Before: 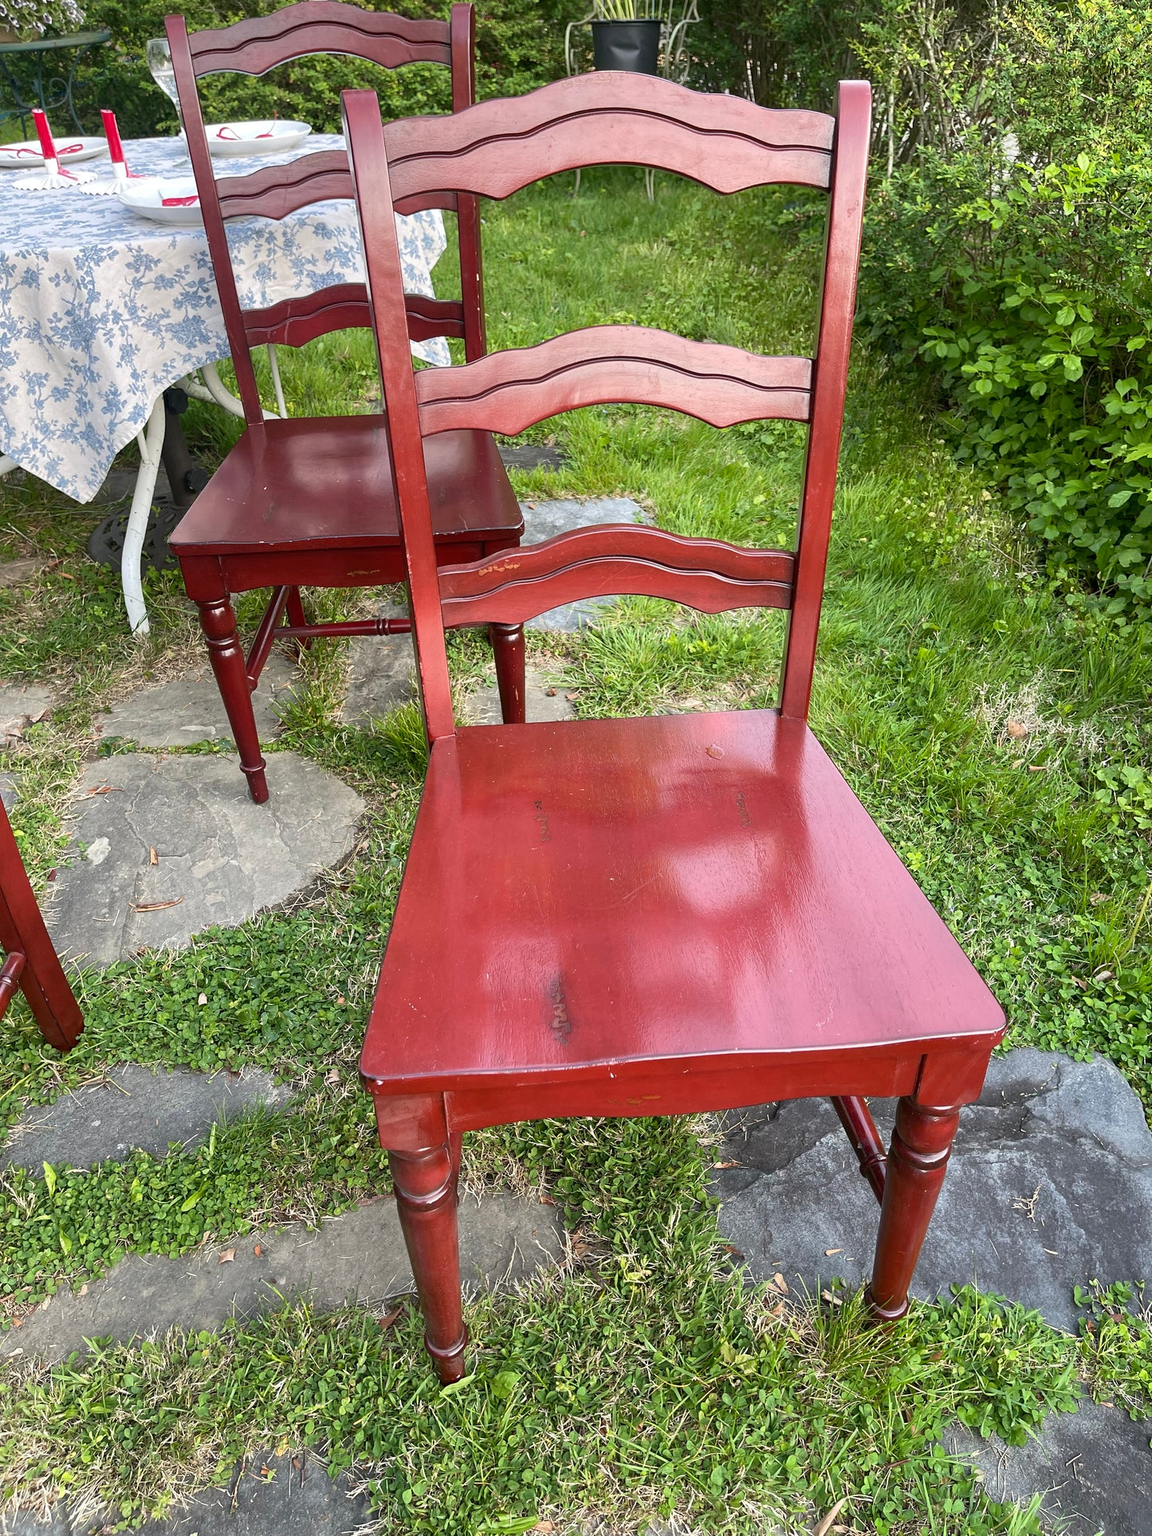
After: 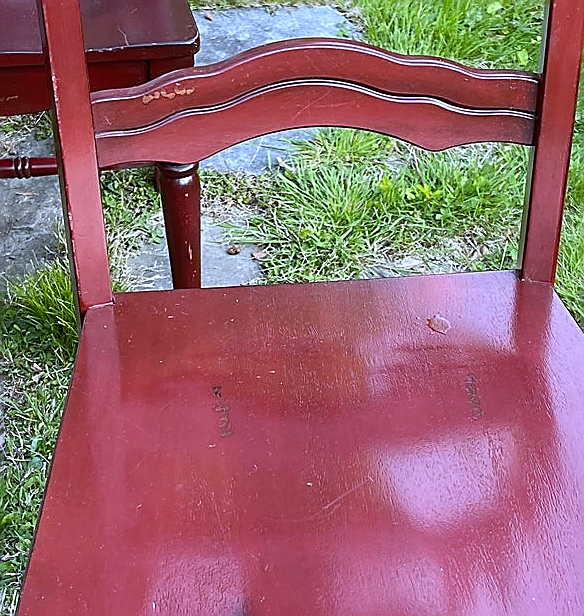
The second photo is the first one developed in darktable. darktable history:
sharpen: radius 1.4, amount 1.25, threshold 0.7
crop: left 31.751%, top 32.172%, right 27.8%, bottom 35.83%
white balance: red 0.871, blue 1.249
base curve: exposure shift 0, preserve colors none
